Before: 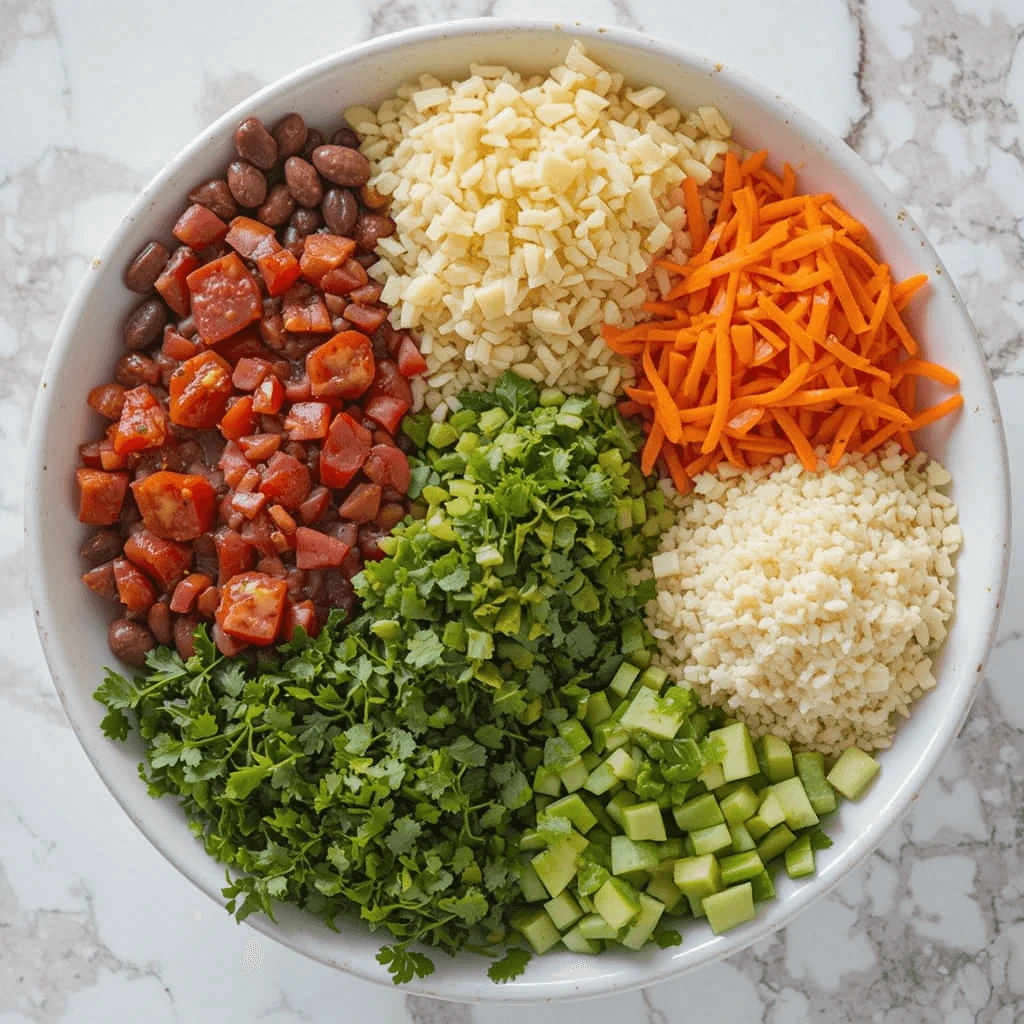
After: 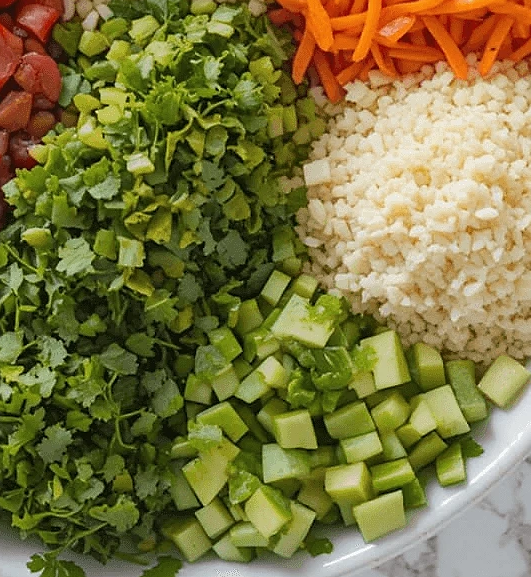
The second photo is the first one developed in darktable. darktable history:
sharpen: radius 1.05
crop: left 34.174%, top 38.357%, right 13.895%, bottom 5.271%
